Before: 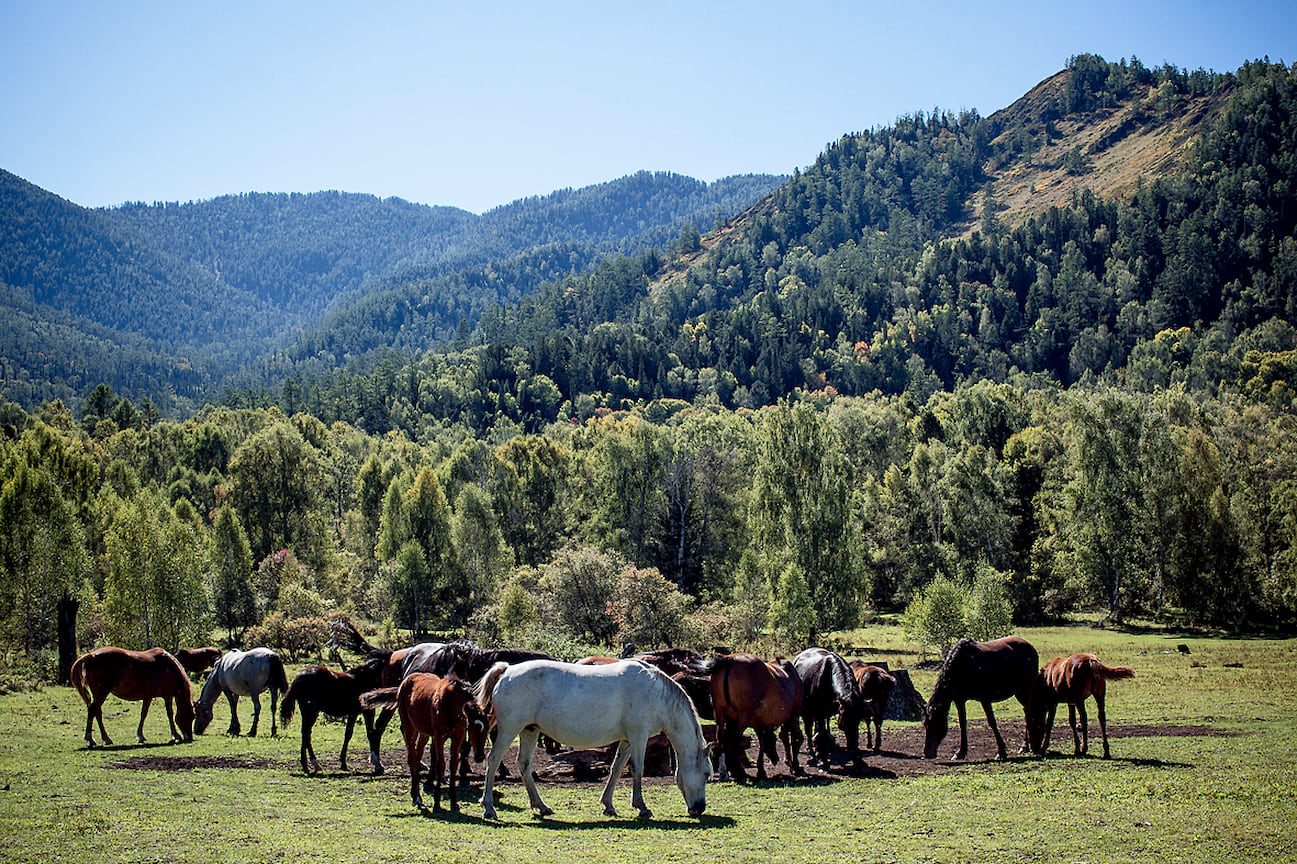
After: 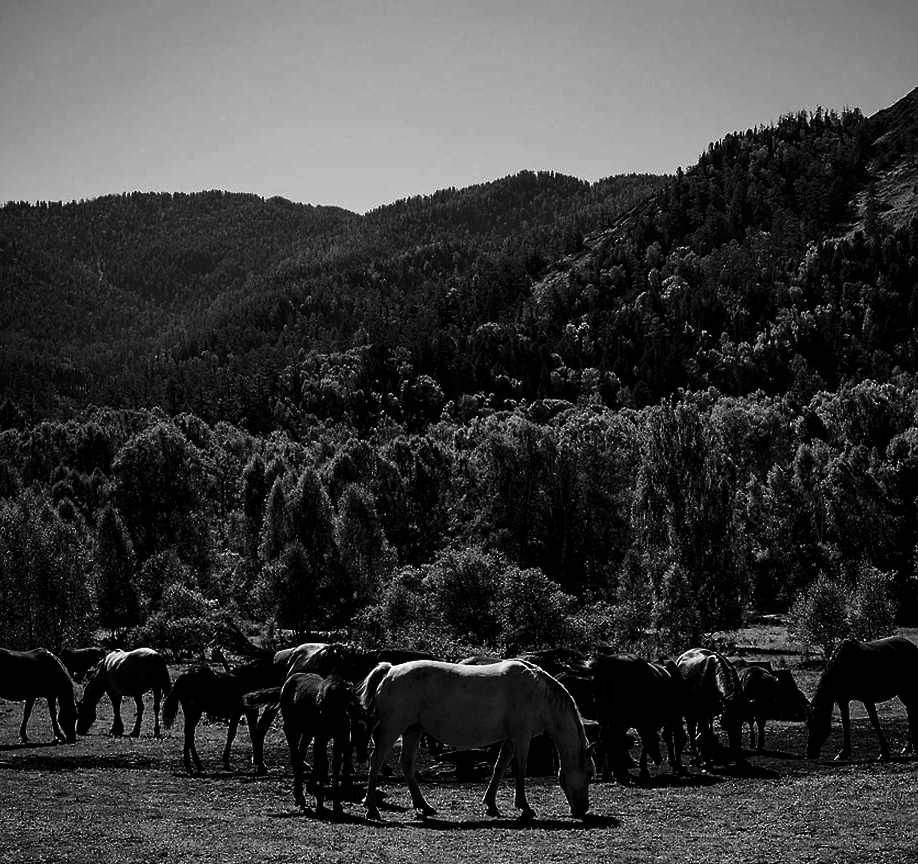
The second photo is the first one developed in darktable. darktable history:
crop and rotate: left 9.061%, right 20.142%
contrast brightness saturation: contrast 0.02, brightness -1, saturation -1
